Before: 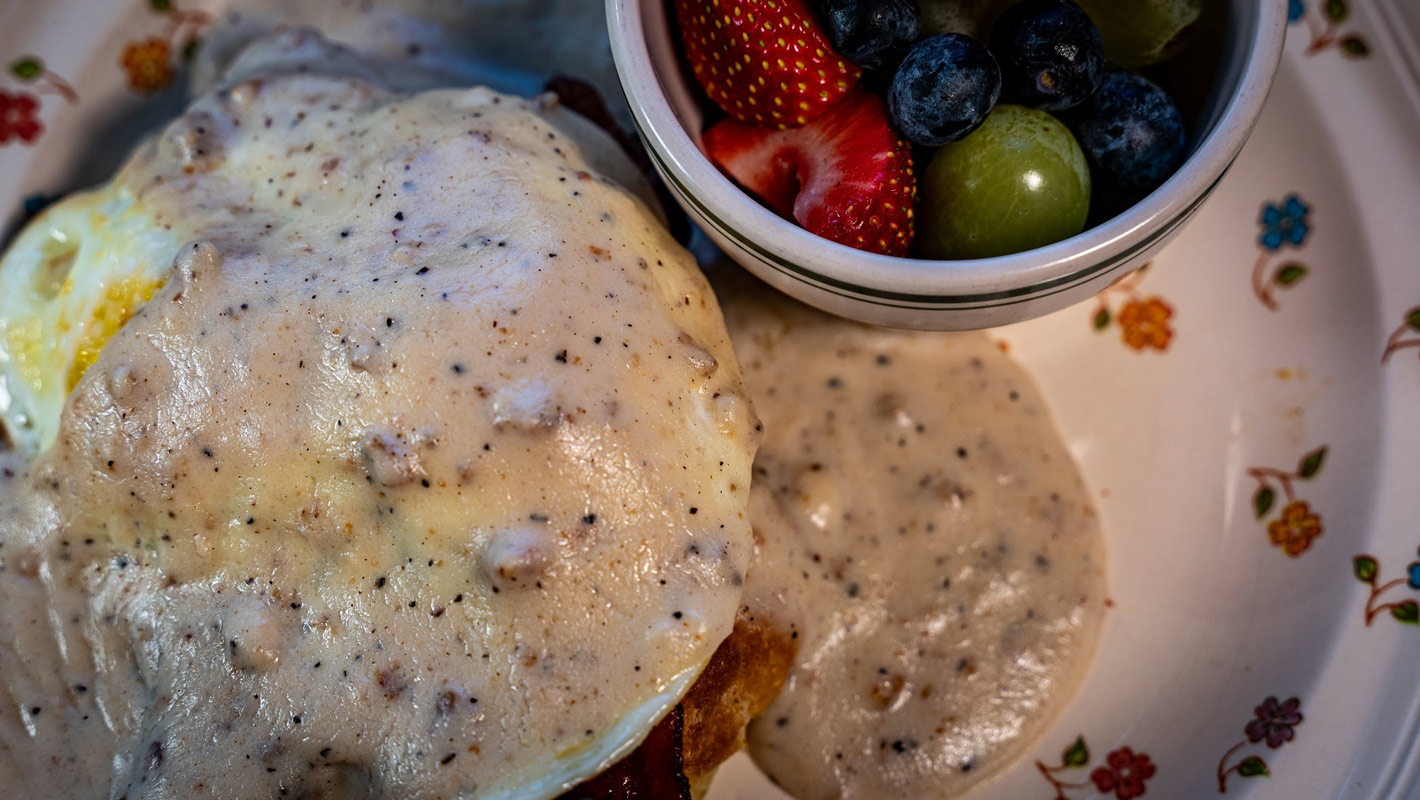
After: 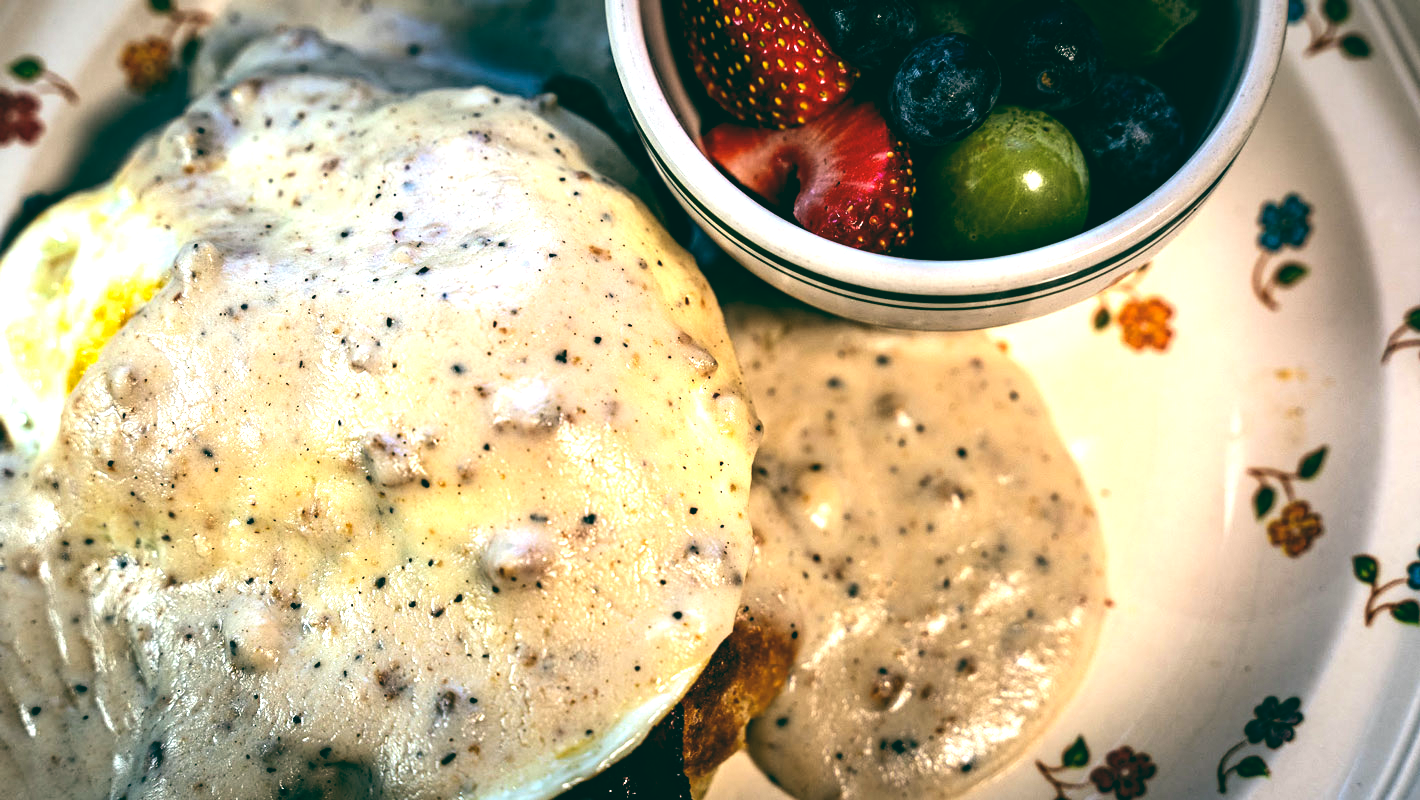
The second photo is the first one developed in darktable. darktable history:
tone equalizer: -8 EV -1.08 EV, -7 EV -1.01 EV, -6 EV -0.867 EV, -5 EV -0.578 EV, -3 EV 0.578 EV, -2 EV 0.867 EV, -1 EV 1.01 EV, +0 EV 1.08 EV, edges refinement/feathering 500, mask exposure compensation -1.57 EV, preserve details no
exposure: black level correction 0, exposure 0.7 EV, compensate exposure bias true, compensate highlight preservation false
color balance: lift [1.005, 0.99, 1.007, 1.01], gamma [1, 1.034, 1.032, 0.966], gain [0.873, 1.055, 1.067, 0.933]
